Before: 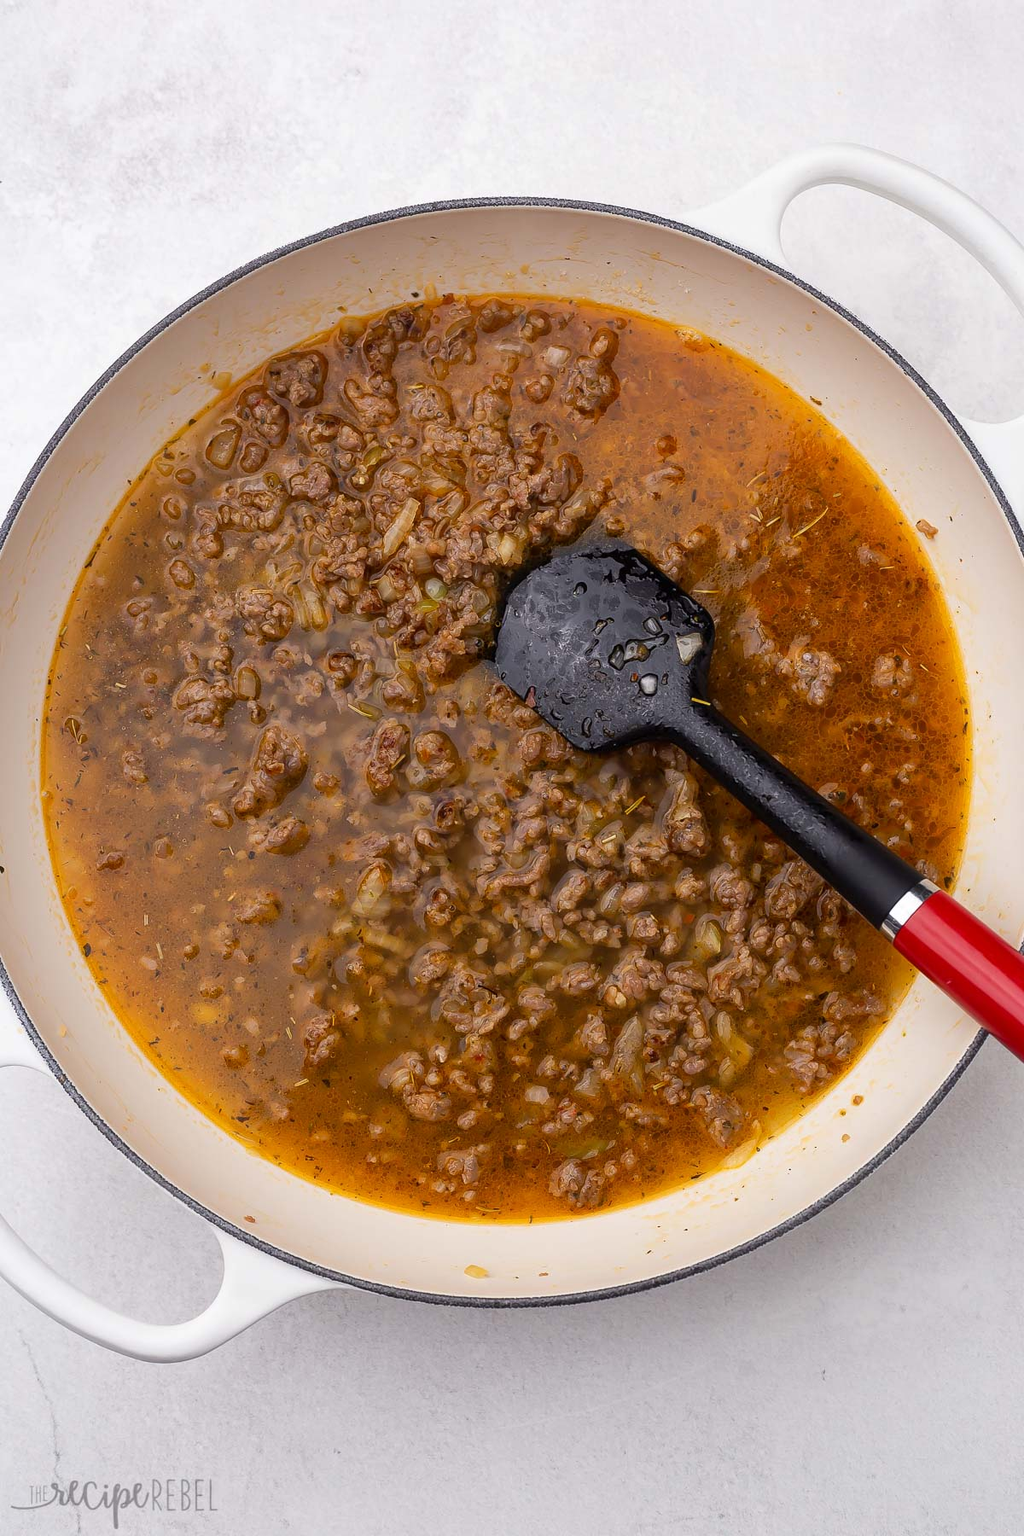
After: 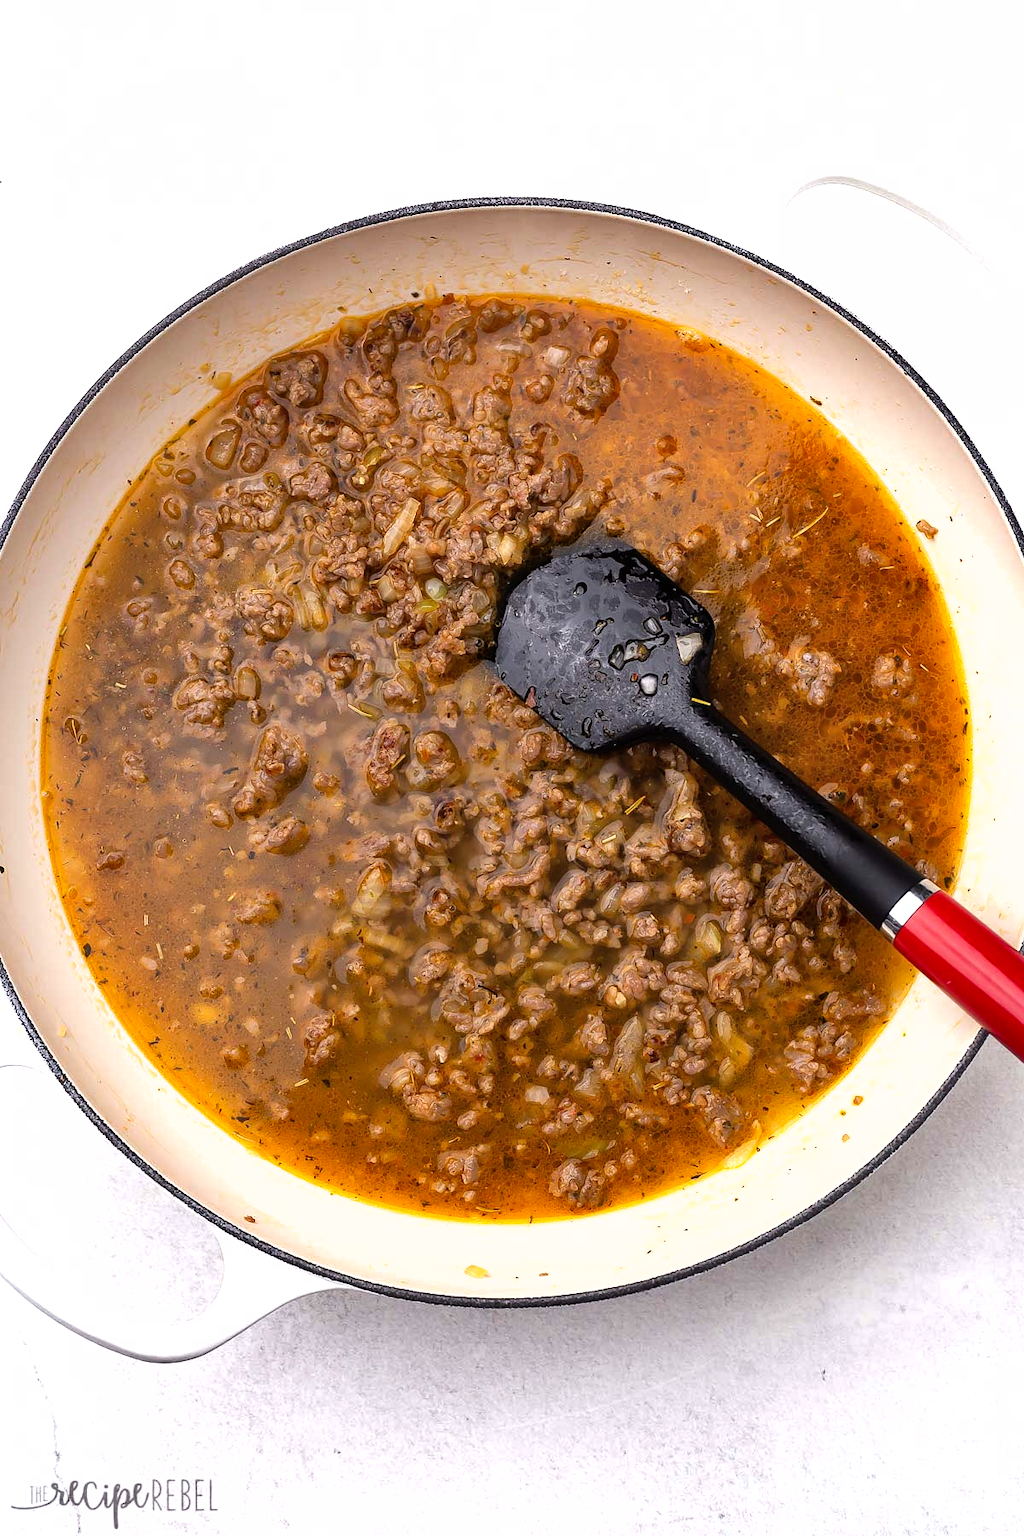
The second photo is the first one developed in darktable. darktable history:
shadows and highlights: shadows 58.89, highlights color adjustment 46.3%, soften with gaussian
tone equalizer: -8 EV -0.713 EV, -7 EV -0.695 EV, -6 EV -0.614 EV, -5 EV -0.414 EV, -3 EV 0.39 EV, -2 EV 0.6 EV, -1 EV 0.683 EV, +0 EV 0.724 EV, mask exposure compensation -0.487 EV
